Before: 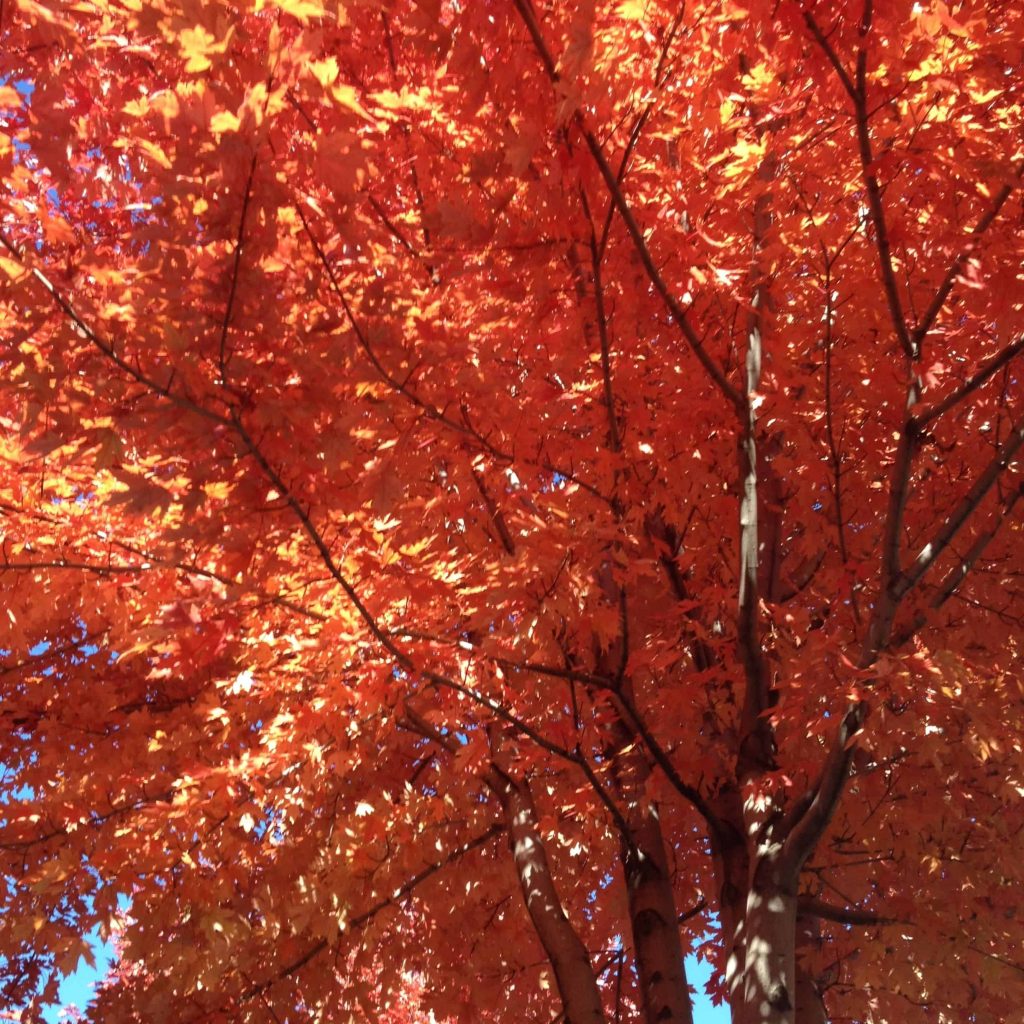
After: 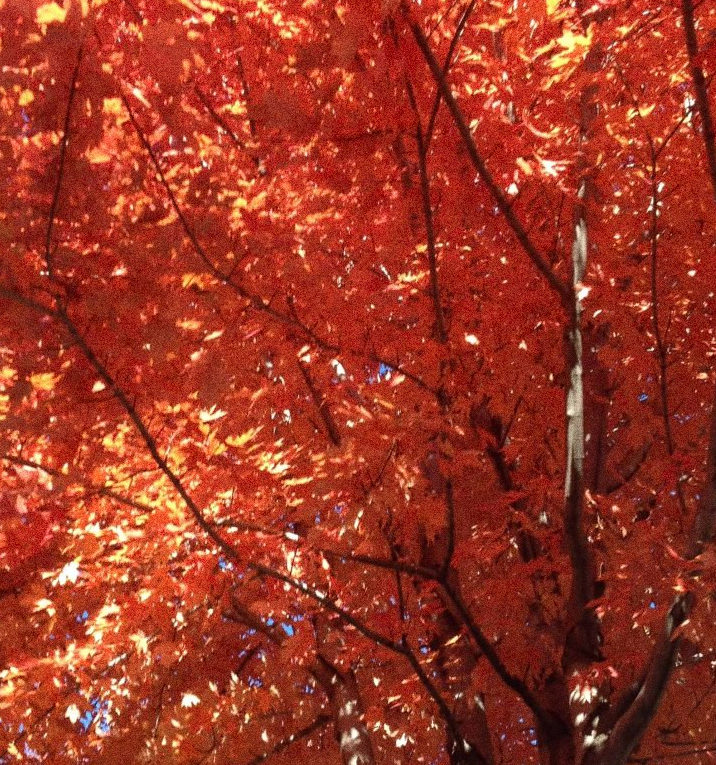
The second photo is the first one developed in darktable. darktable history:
crop and rotate: left 17.046%, top 10.659%, right 12.989%, bottom 14.553%
grain: strength 49.07%
